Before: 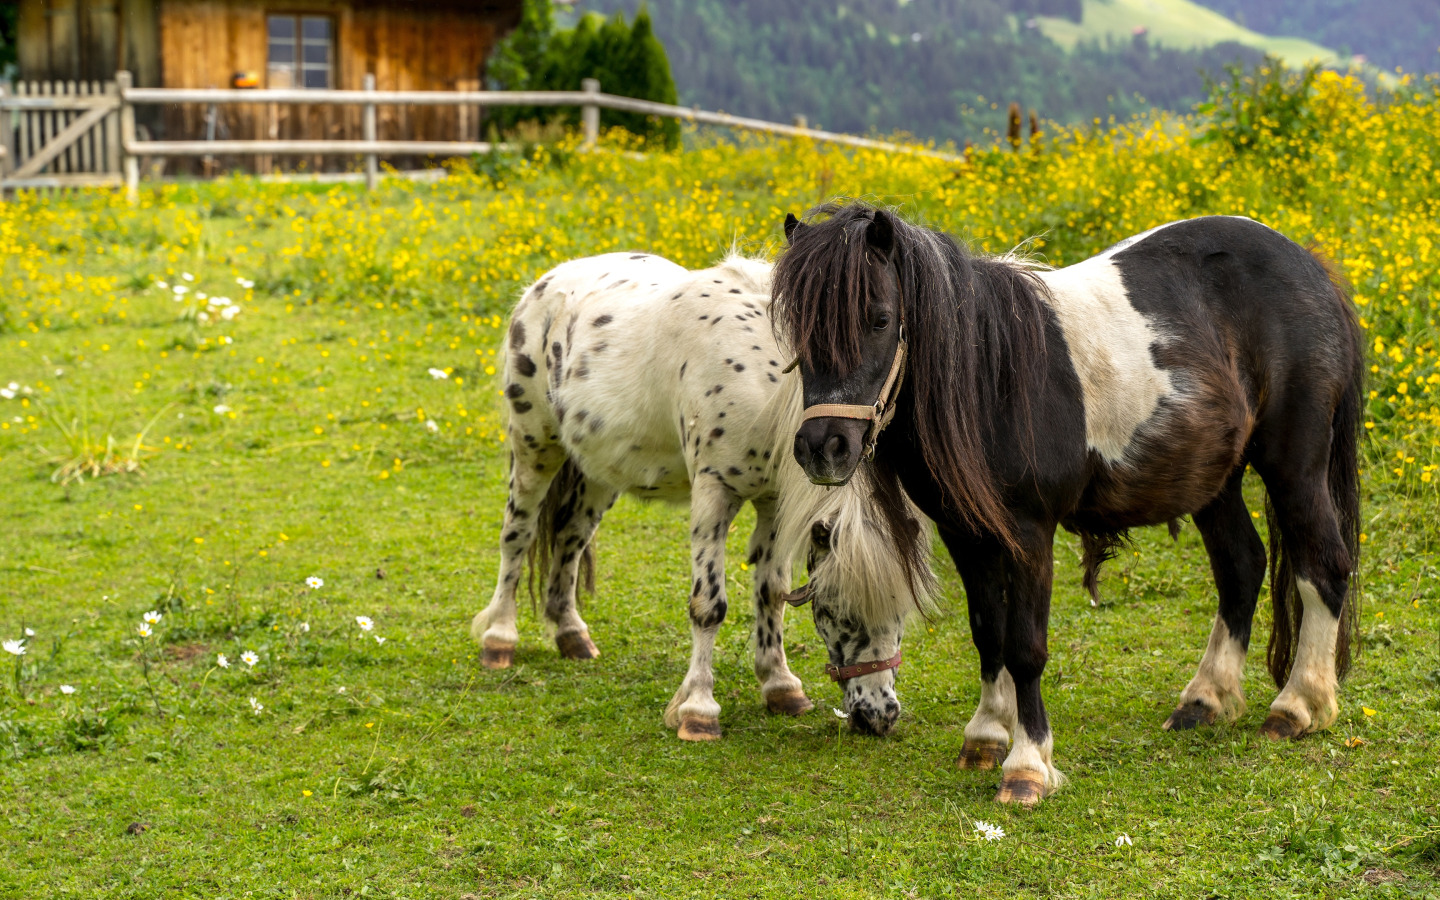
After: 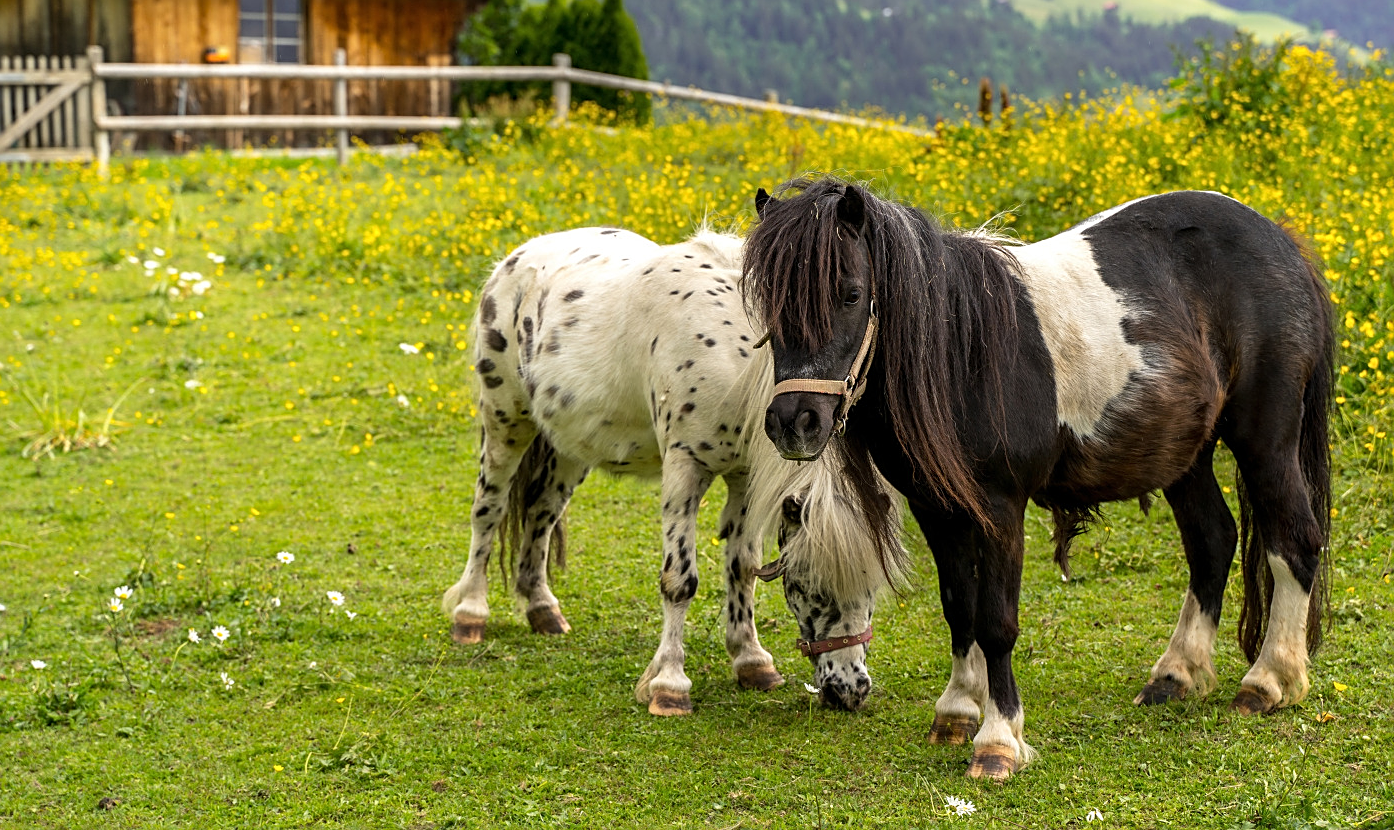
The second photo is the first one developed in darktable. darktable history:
crop: left 2.05%, top 2.799%, right 1.126%, bottom 4.924%
sharpen: amount 0.499
